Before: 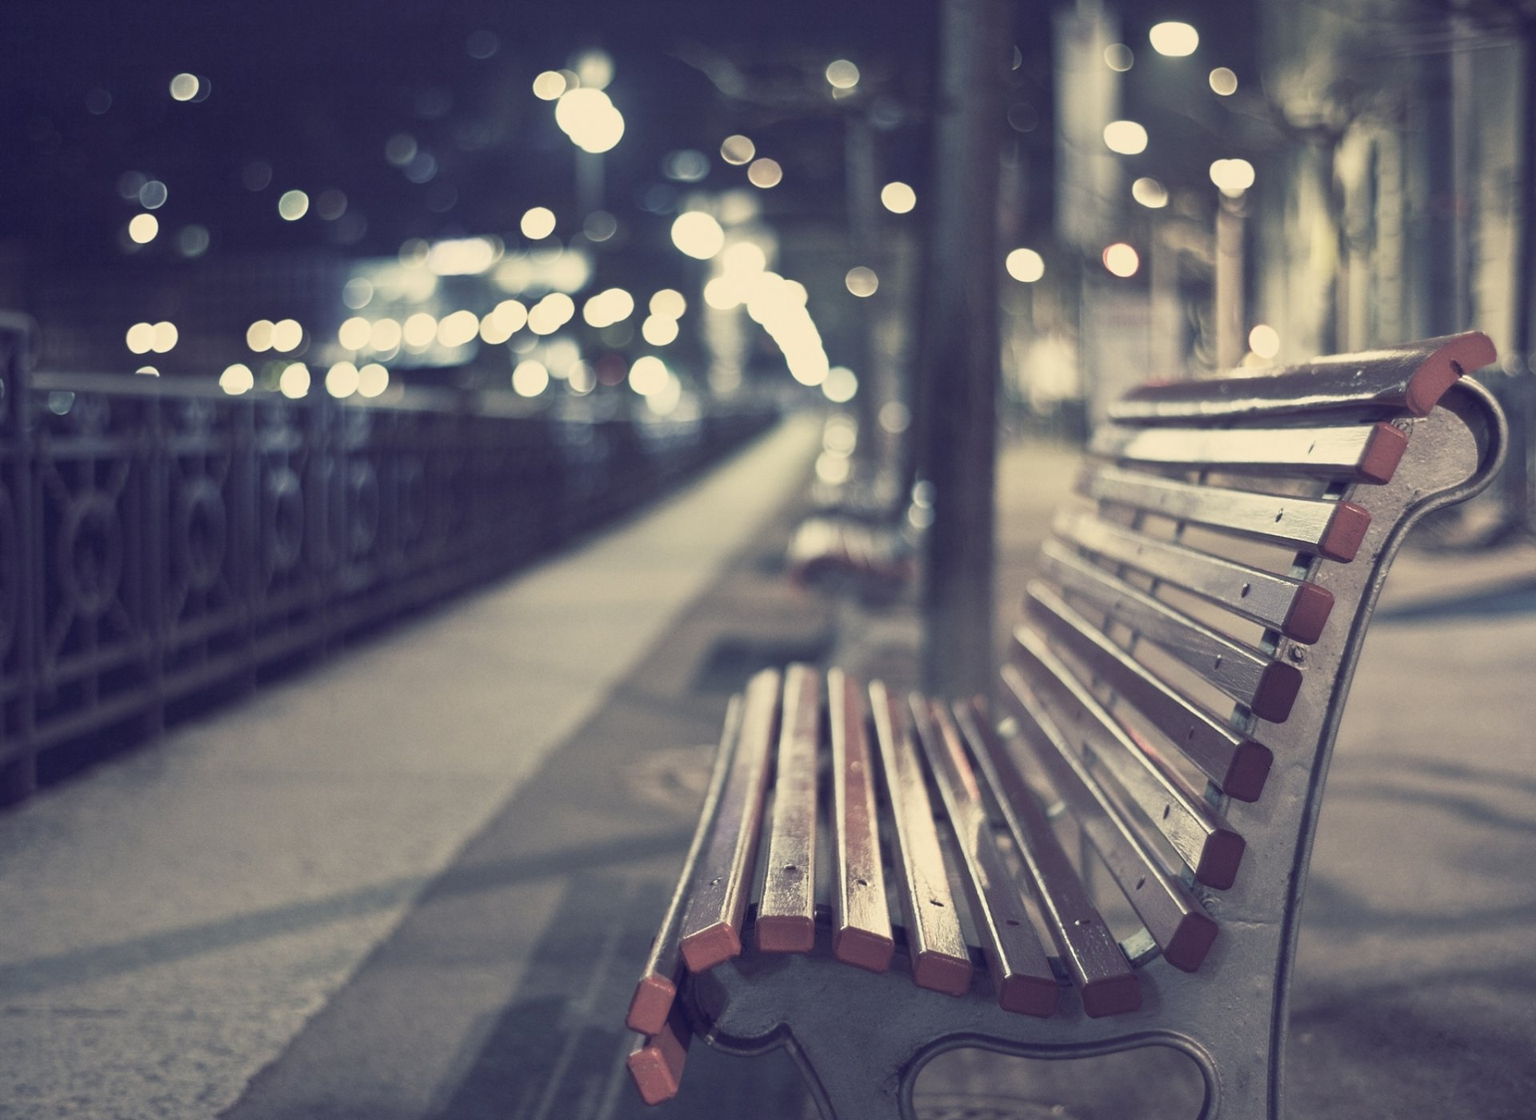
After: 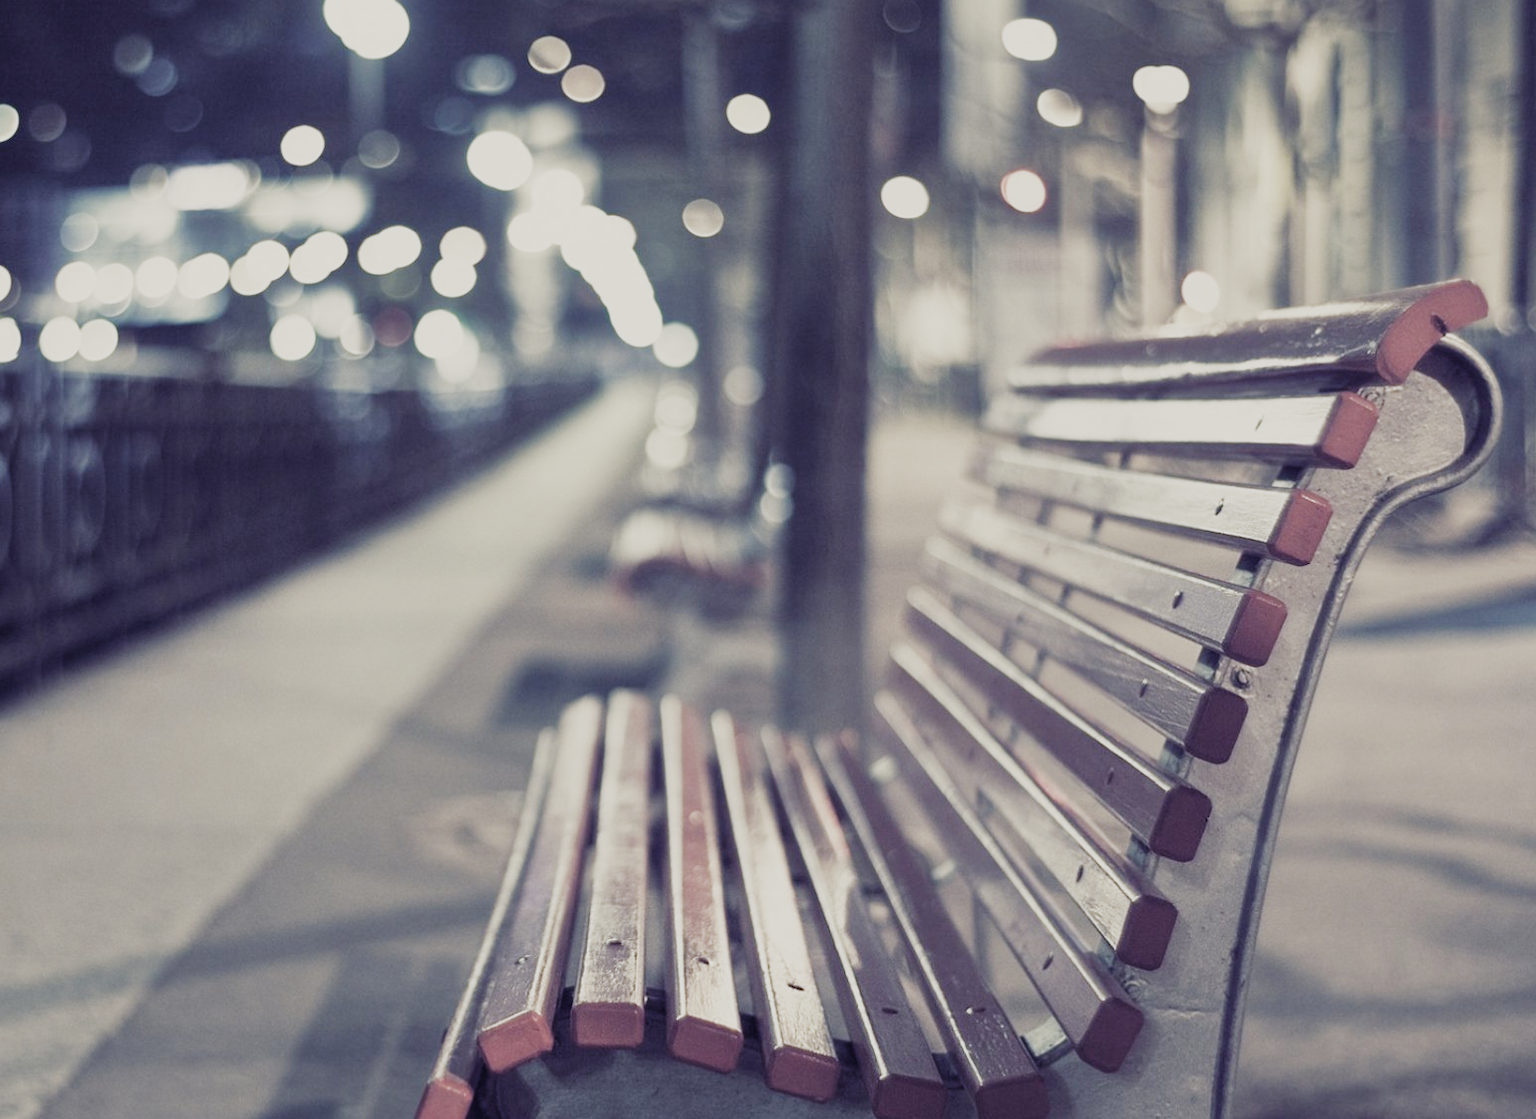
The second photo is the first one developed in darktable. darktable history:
filmic rgb: black relative exposure -7.65 EV, white relative exposure 4.56 EV, hardness 3.61, preserve chrominance no, color science v5 (2021), contrast in shadows safe, contrast in highlights safe
shadows and highlights: shadows 32.17, highlights -31.87, soften with gaussian
tone equalizer: -8 EV -0.745 EV, -7 EV -0.701 EV, -6 EV -0.56 EV, -5 EV -0.38 EV, -3 EV 0.377 EV, -2 EV 0.6 EV, -1 EV 0.699 EV, +0 EV 0.736 EV, mask exposure compensation -0.499 EV
crop: left 19.119%, top 9.452%, bottom 9.604%
